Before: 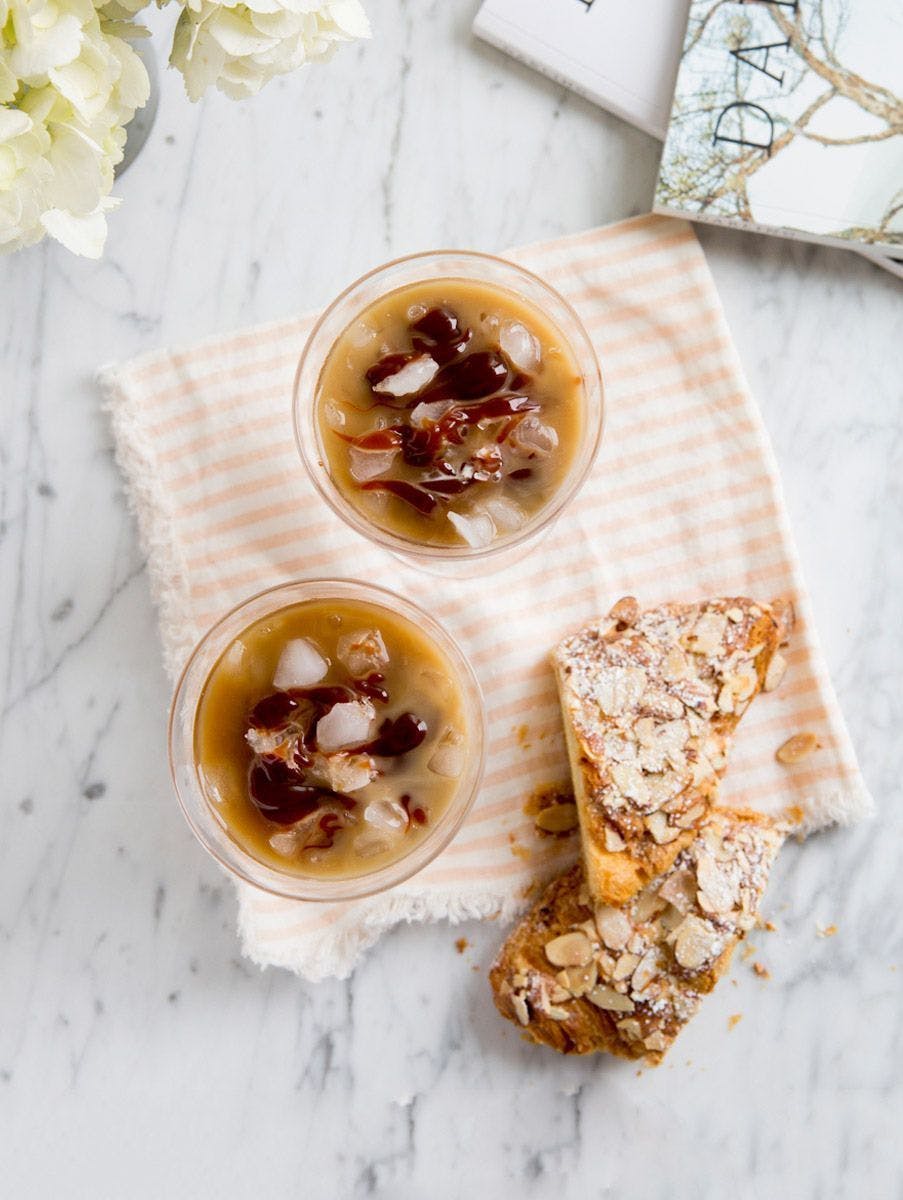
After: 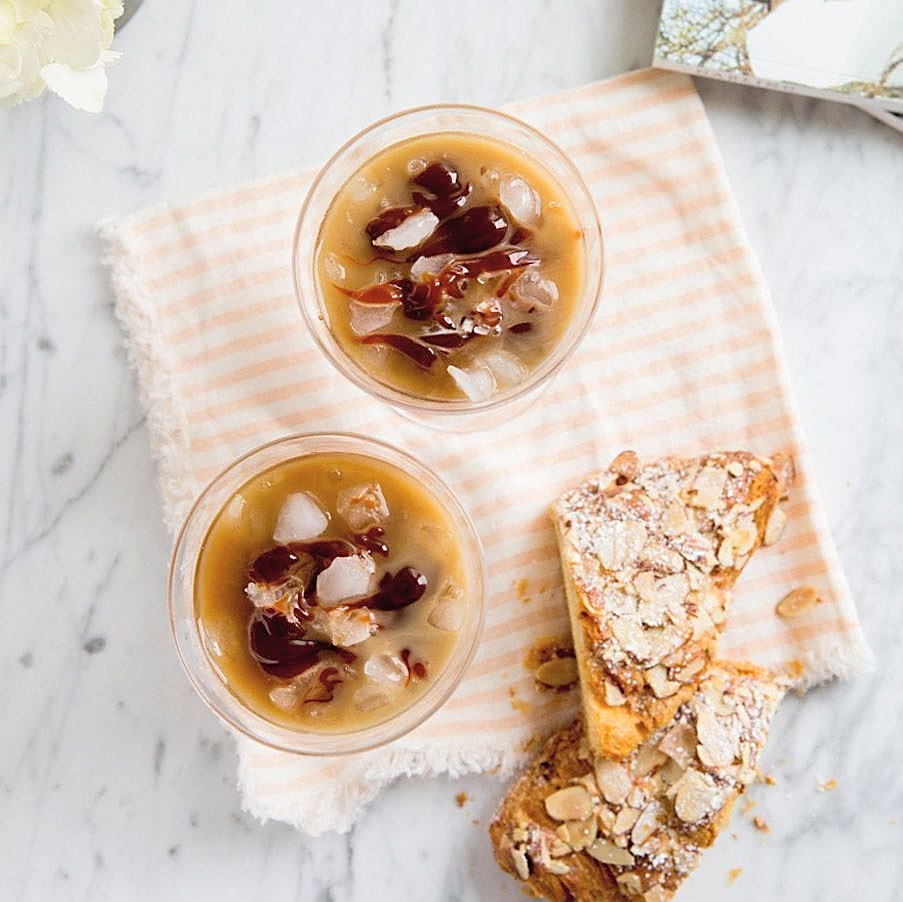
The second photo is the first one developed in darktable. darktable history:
crop and rotate: top 12.229%, bottom 12.537%
sharpen: on, module defaults
contrast brightness saturation: brightness 0.123
